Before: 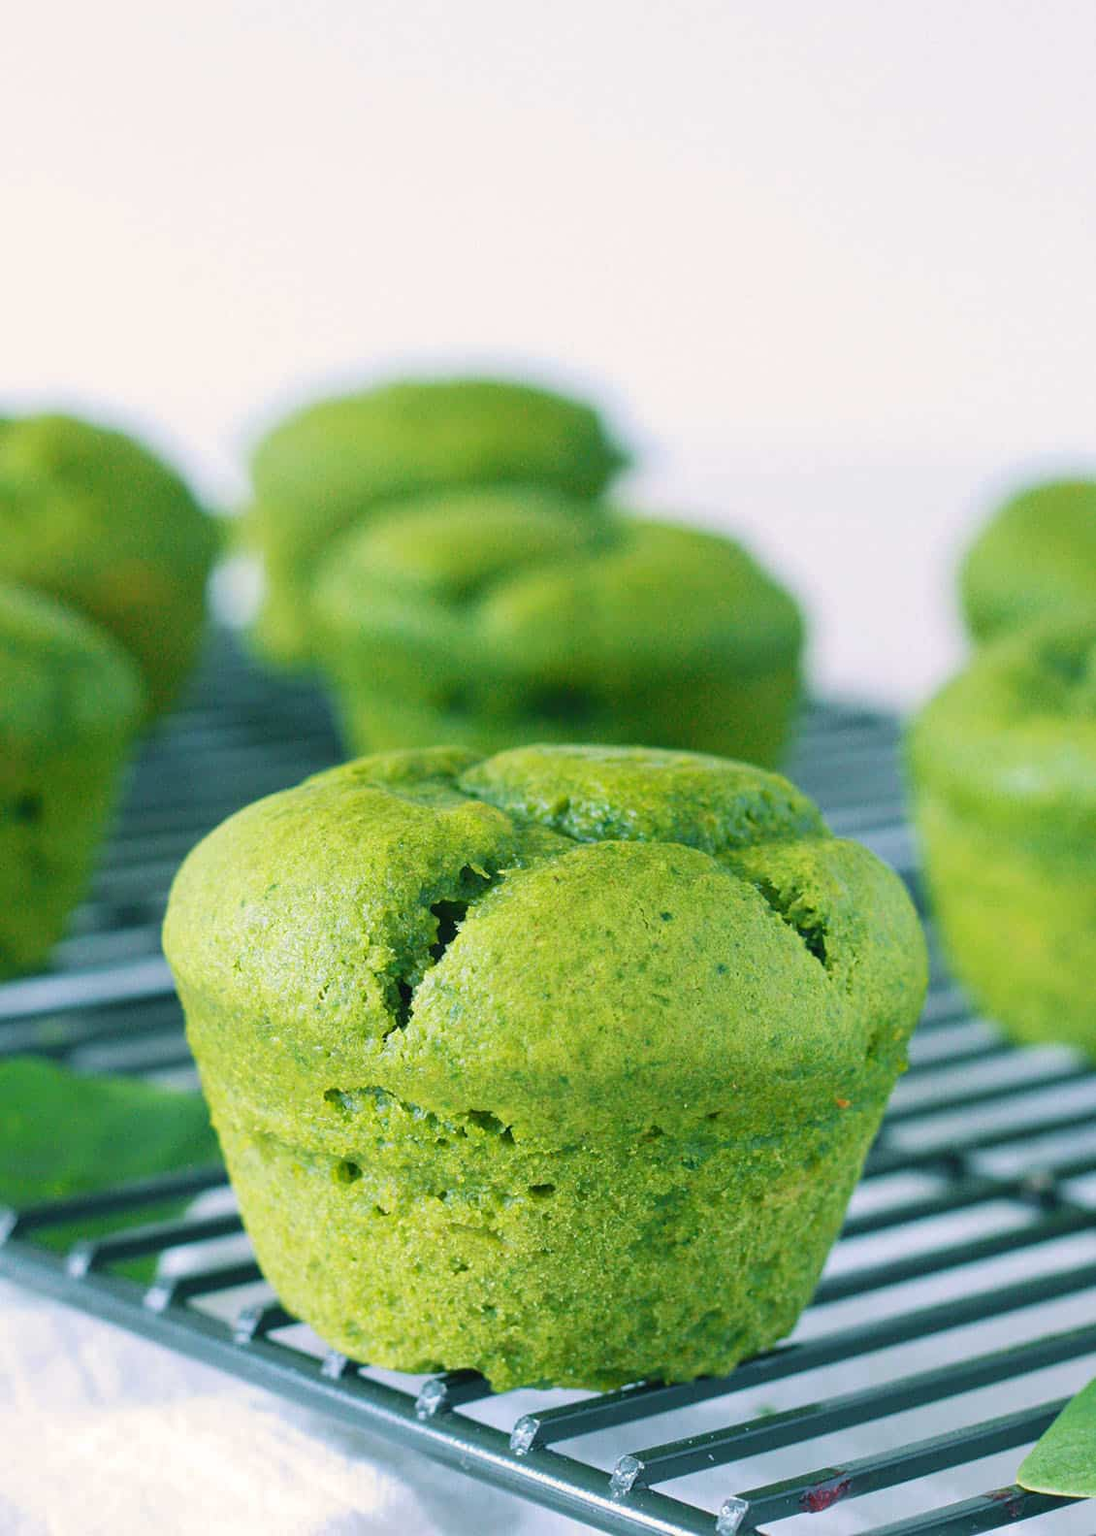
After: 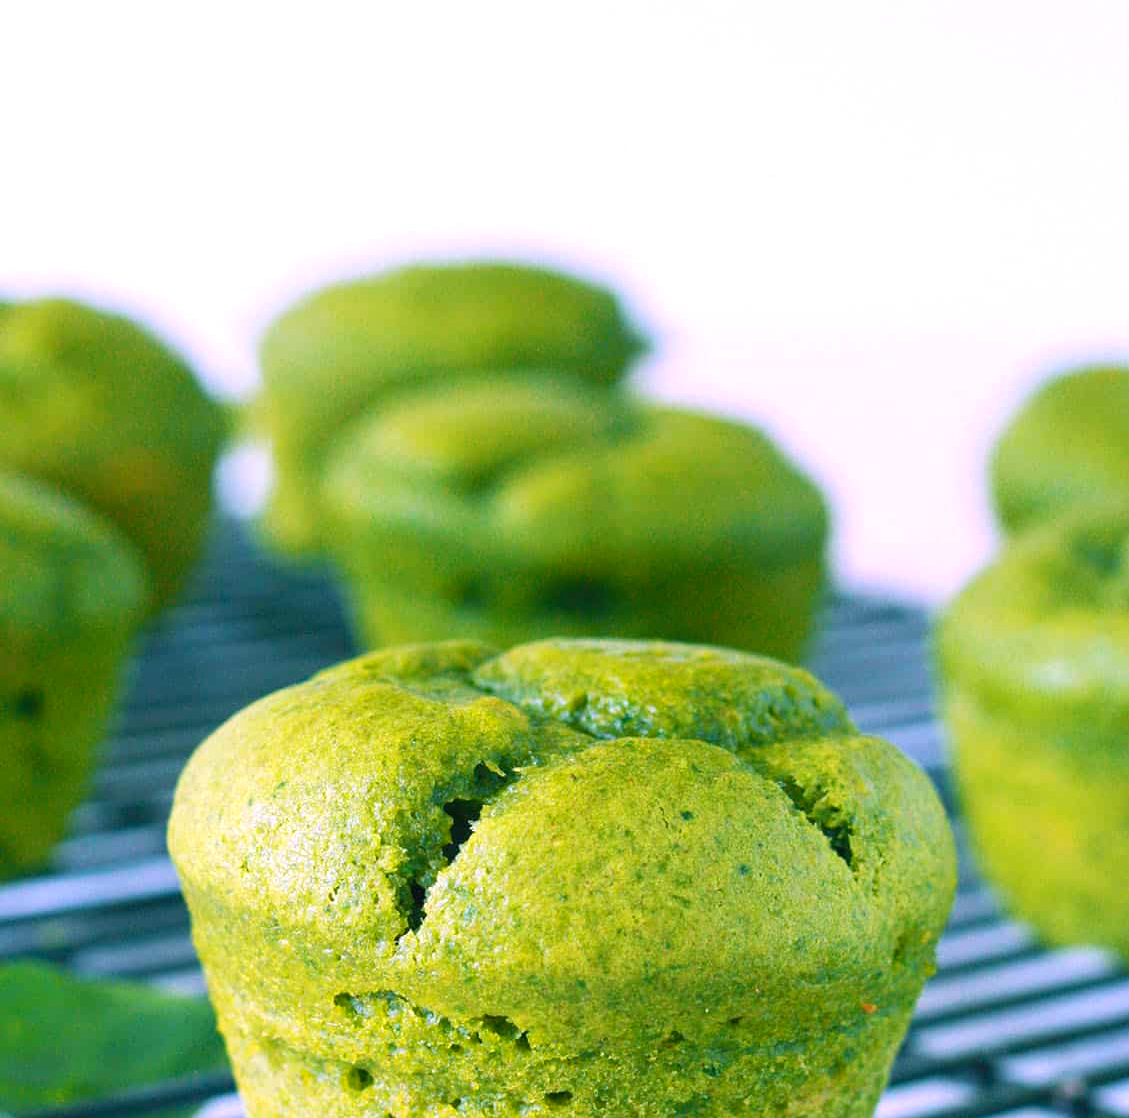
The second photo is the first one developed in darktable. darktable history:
crop and rotate: top 8.177%, bottom 21.163%
color balance rgb: perceptual saturation grading › global saturation 19.538%, perceptual brilliance grading › global brilliance 1.211%, perceptual brilliance grading › highlights 7.514%, perceptual brilliance grading › shadows -4.04%, global vibrance 20%
color correction: highlights a* 15.3, highlights b* -20.72
